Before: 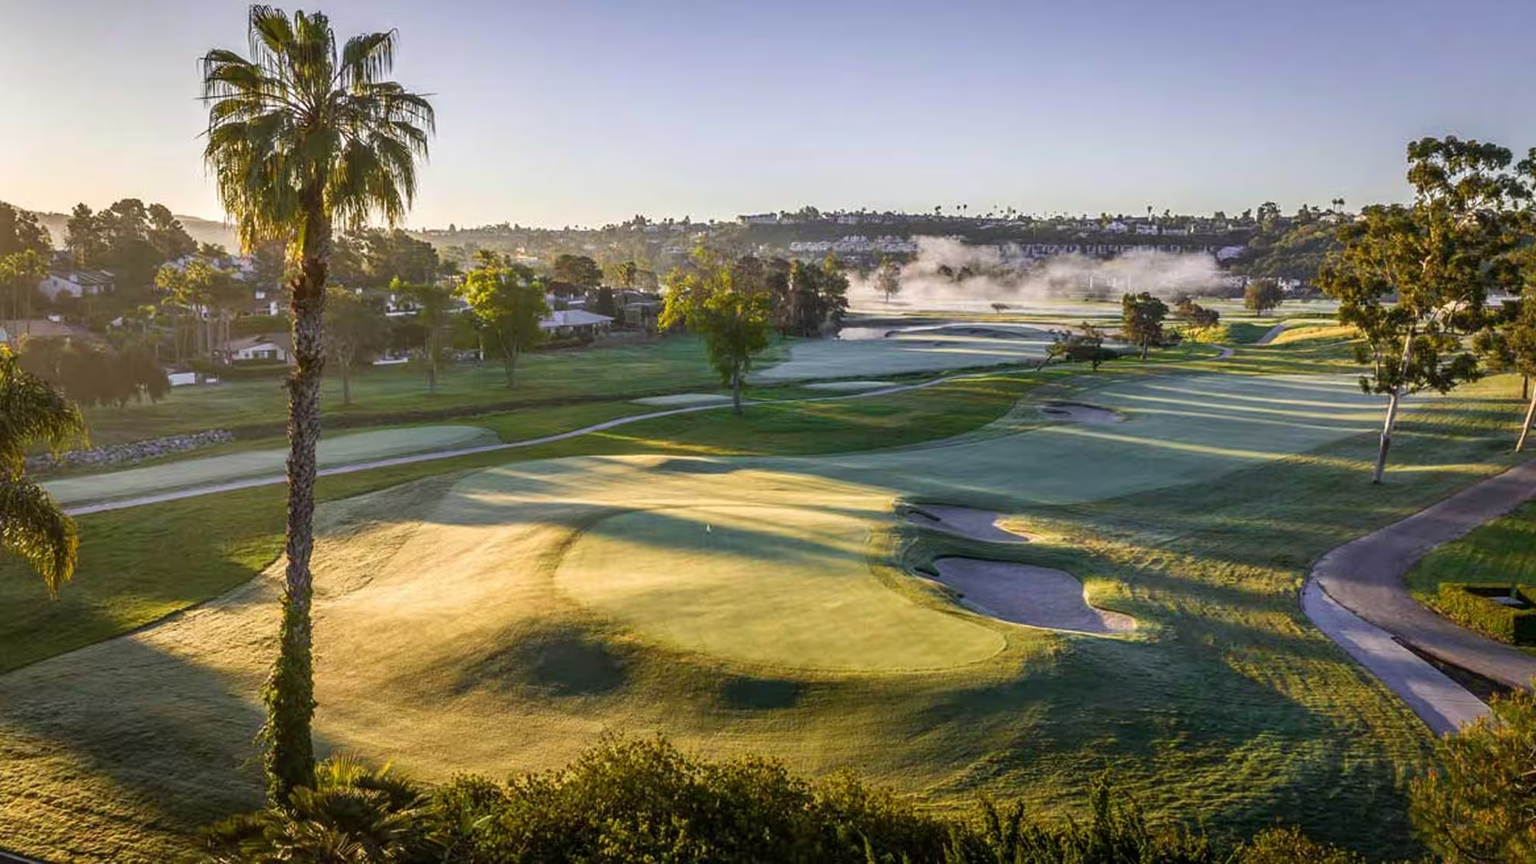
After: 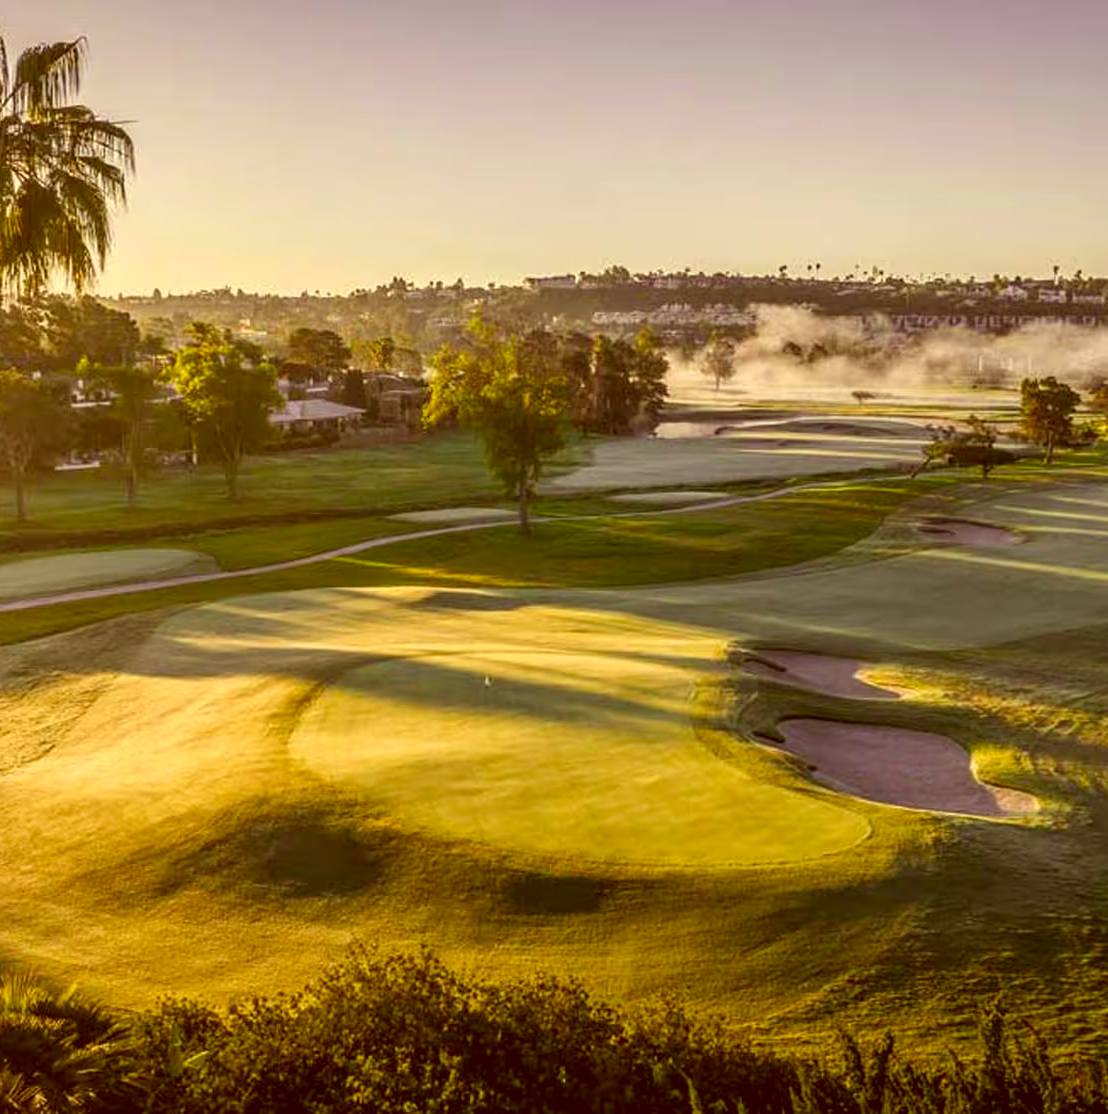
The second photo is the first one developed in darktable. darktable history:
crop: left 21.526%, right 22.513%
color correction: highlights a* 1.03, highlights b* 24.51, shadows a* 16.16, shadows b* 24.2
